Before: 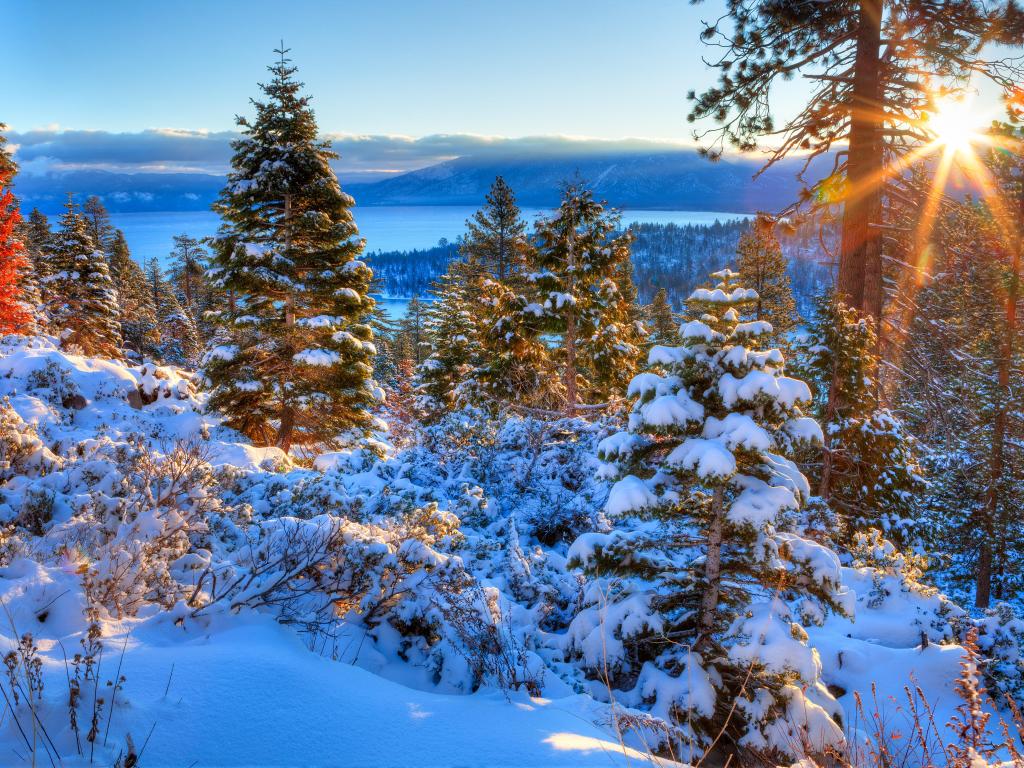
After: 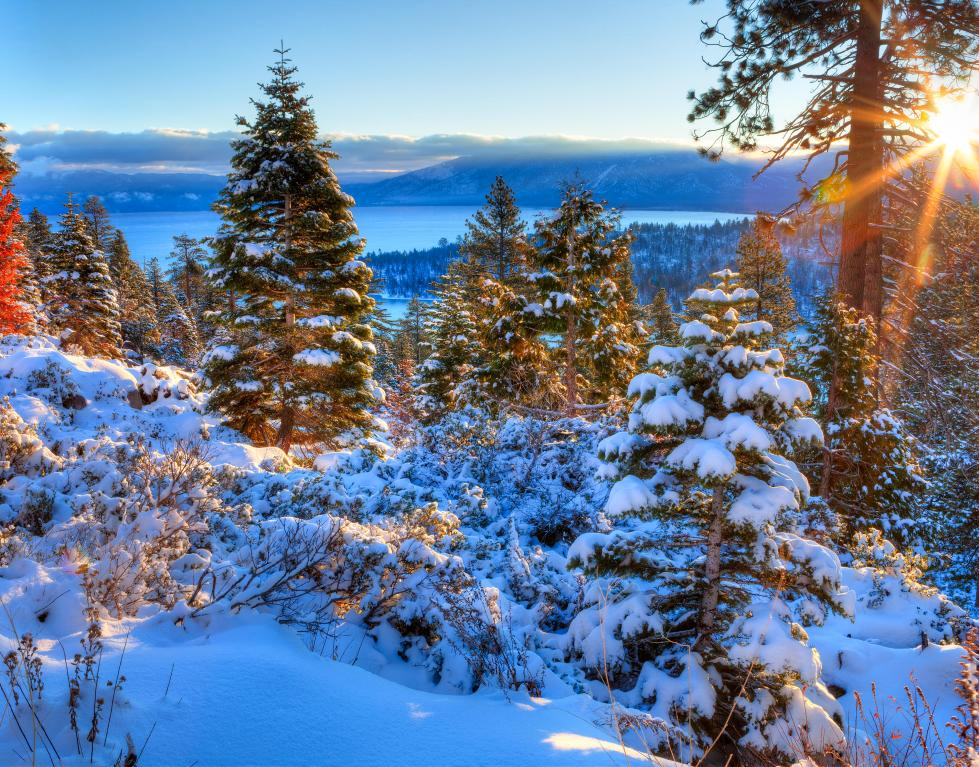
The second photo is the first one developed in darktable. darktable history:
crop: right 4.315%, bottom 0.048%
contrast brightness saturation: contrast 0.055
